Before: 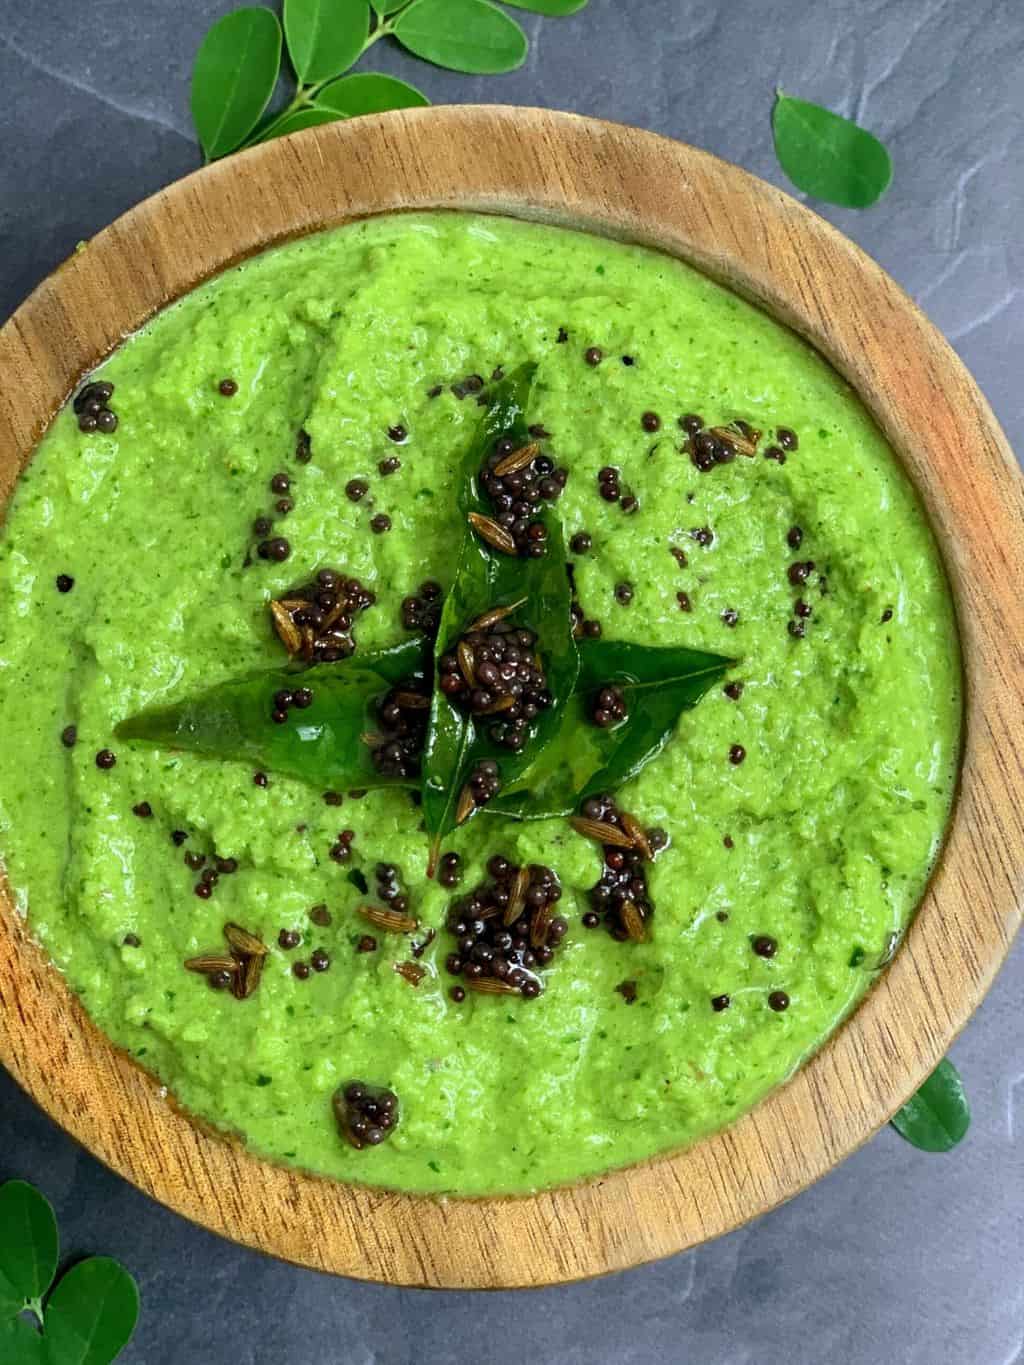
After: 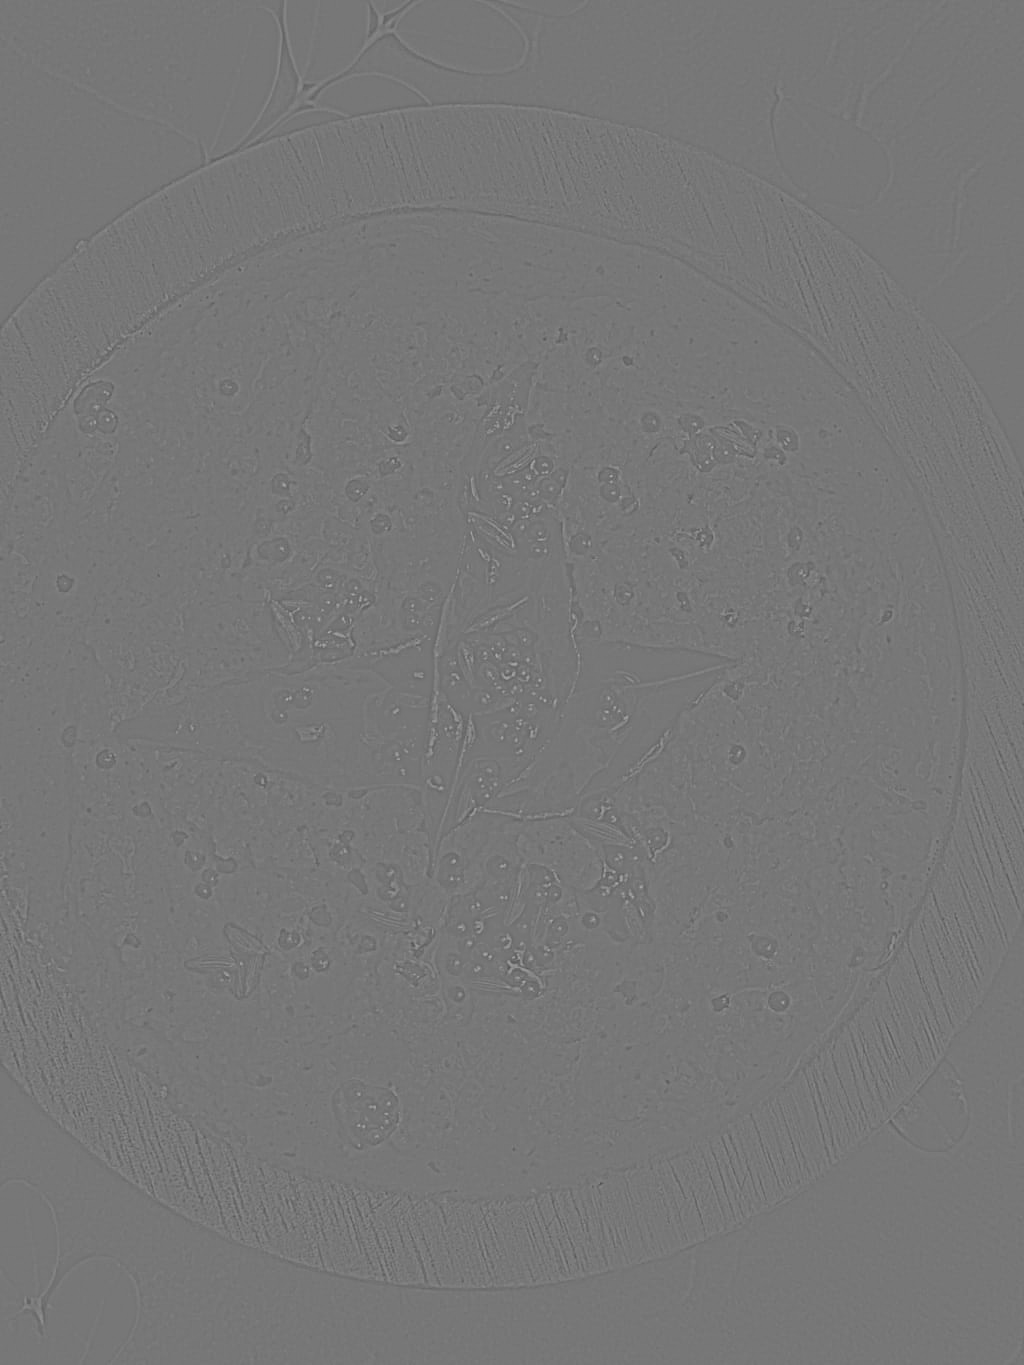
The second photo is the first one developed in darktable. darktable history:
rgb levels: preserve colors max RGB
highpass: sharpness 5.84%, contrast boost 8.44%
